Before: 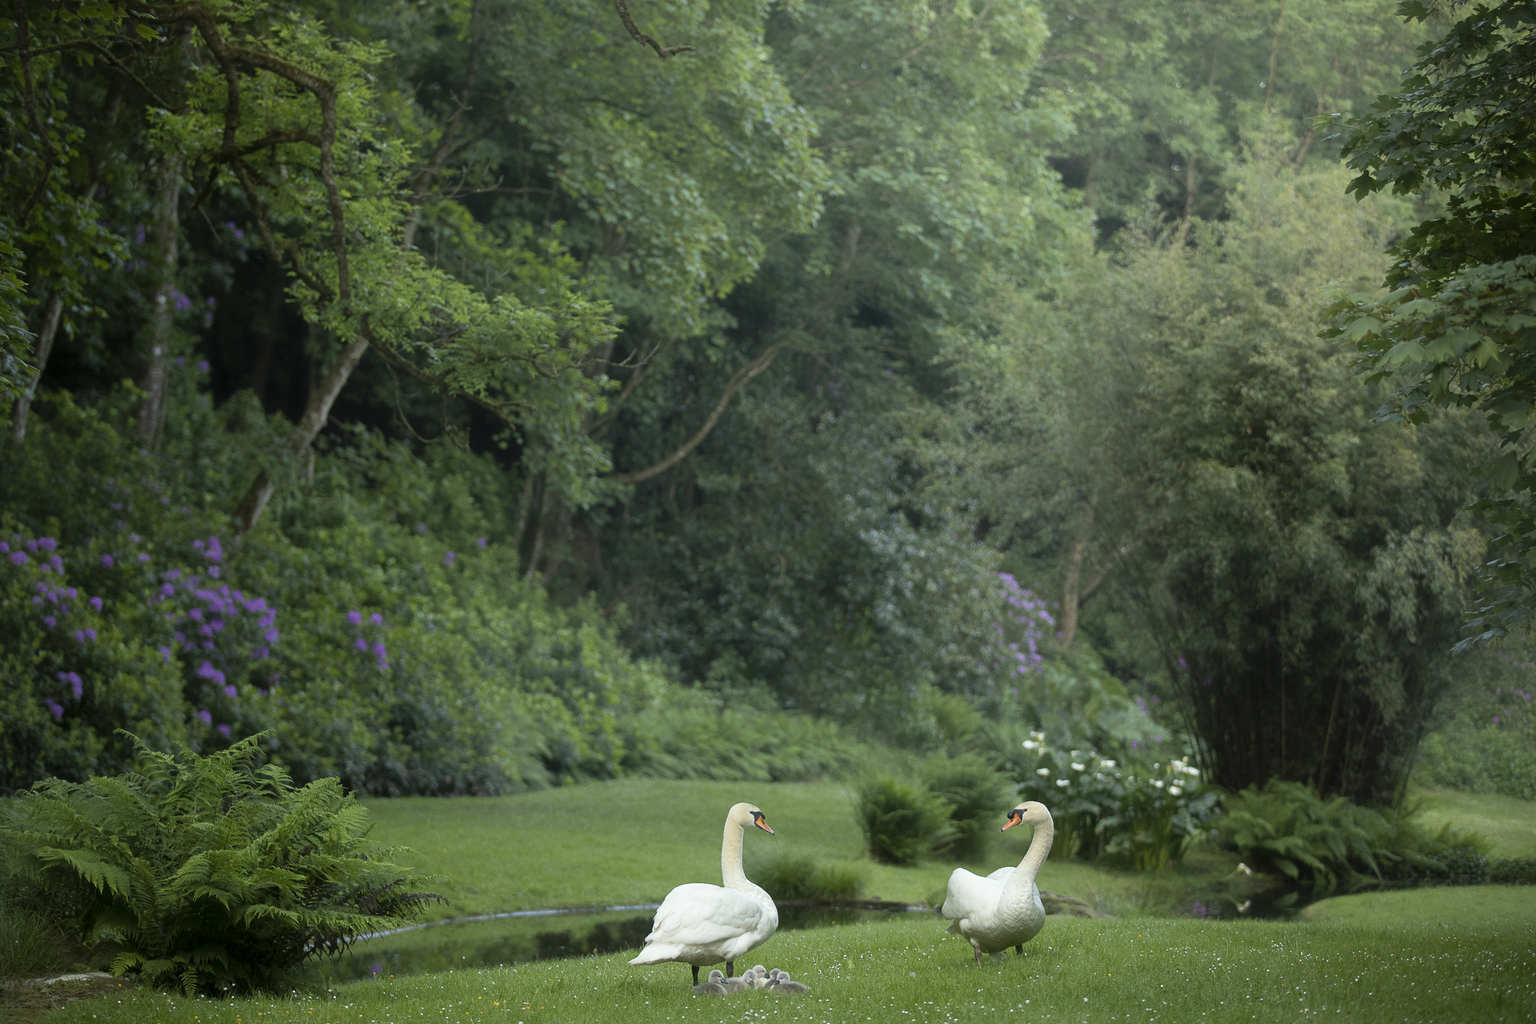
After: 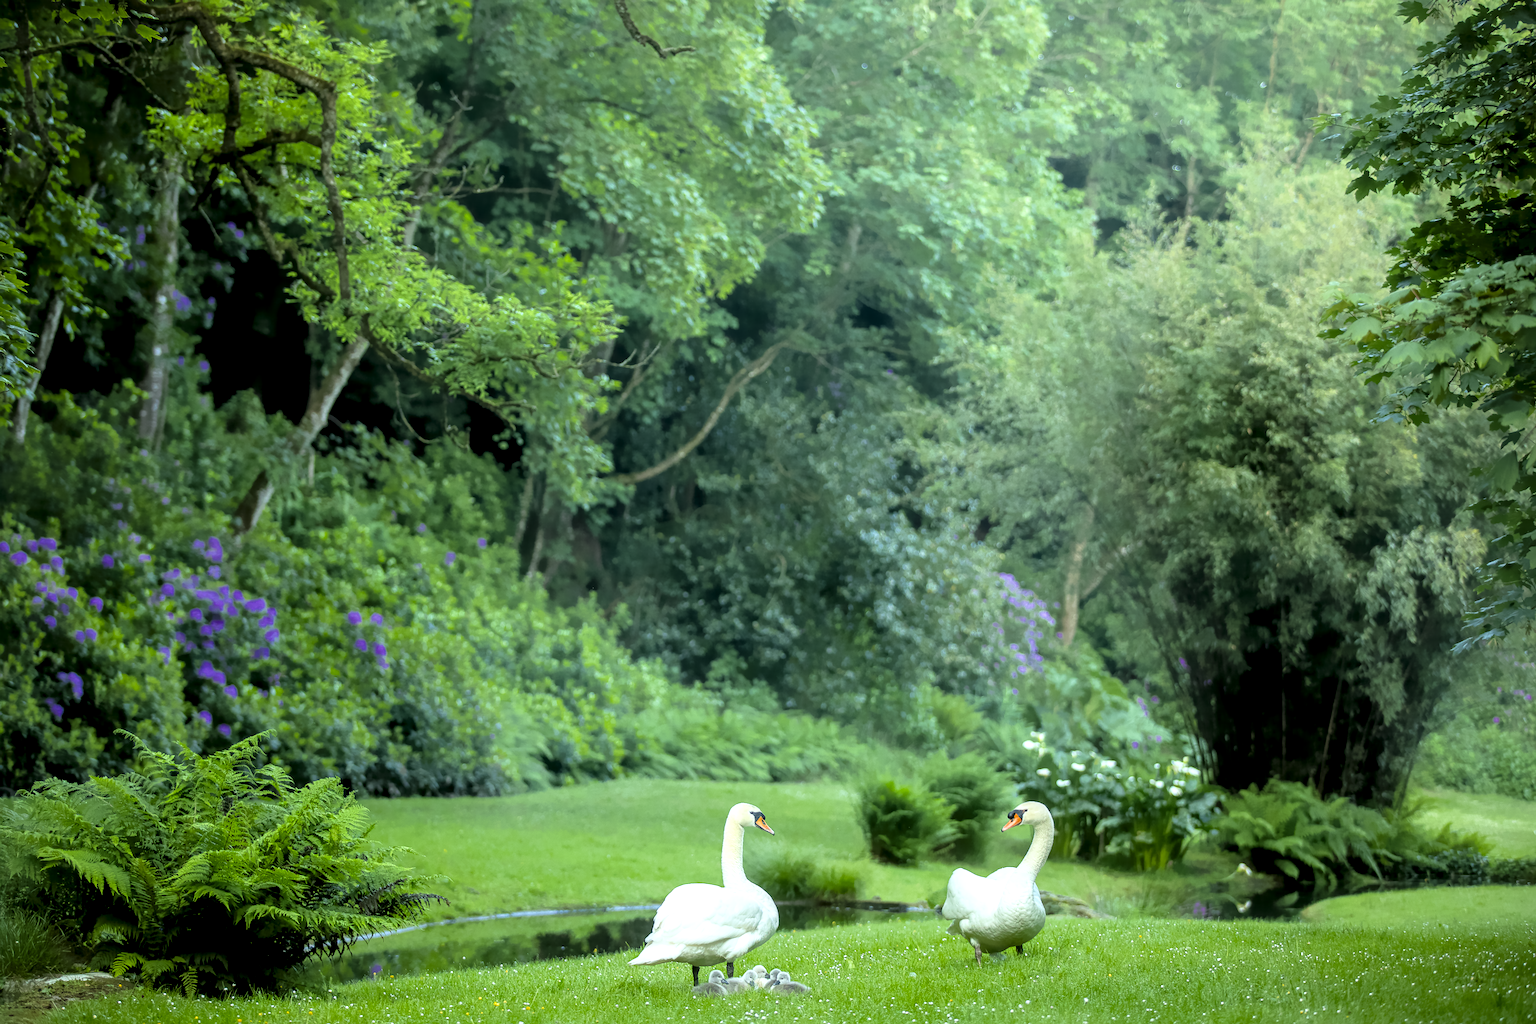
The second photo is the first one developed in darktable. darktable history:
local contrast: detail 160%
color calibration: illuminant Planckian (black body), adaptation linear Bradford (ICC v4), x 0.361, y 0.366, temperature 4511.61 K, saturation algorithm version 1 (2020)
color balance: contrast 8.5%, output saturation 105%
denoise (profiled): preserve shadows 1.31, scattering 0.016, a [-1, 0, 0], mode non-local means auto, compensate highlight preservation false
exposure: exposure 1 EV, compensate highlight preservation false
filmic rgb: black relative exposure -8.79 EV, white relative exposure 4.98 EV, threshold 6 EV, target black luminance 0%, hardness 3.77, latitude 66.34%, contrast 0.822, highlights saturation mix 10%, shadows ↔ highlights balance 20%, add noise in highlights 0.1, color science v4 (2020), iterations of high-quality reconstruction 0, type of noise poissonian, enable highlight reconstruction true
